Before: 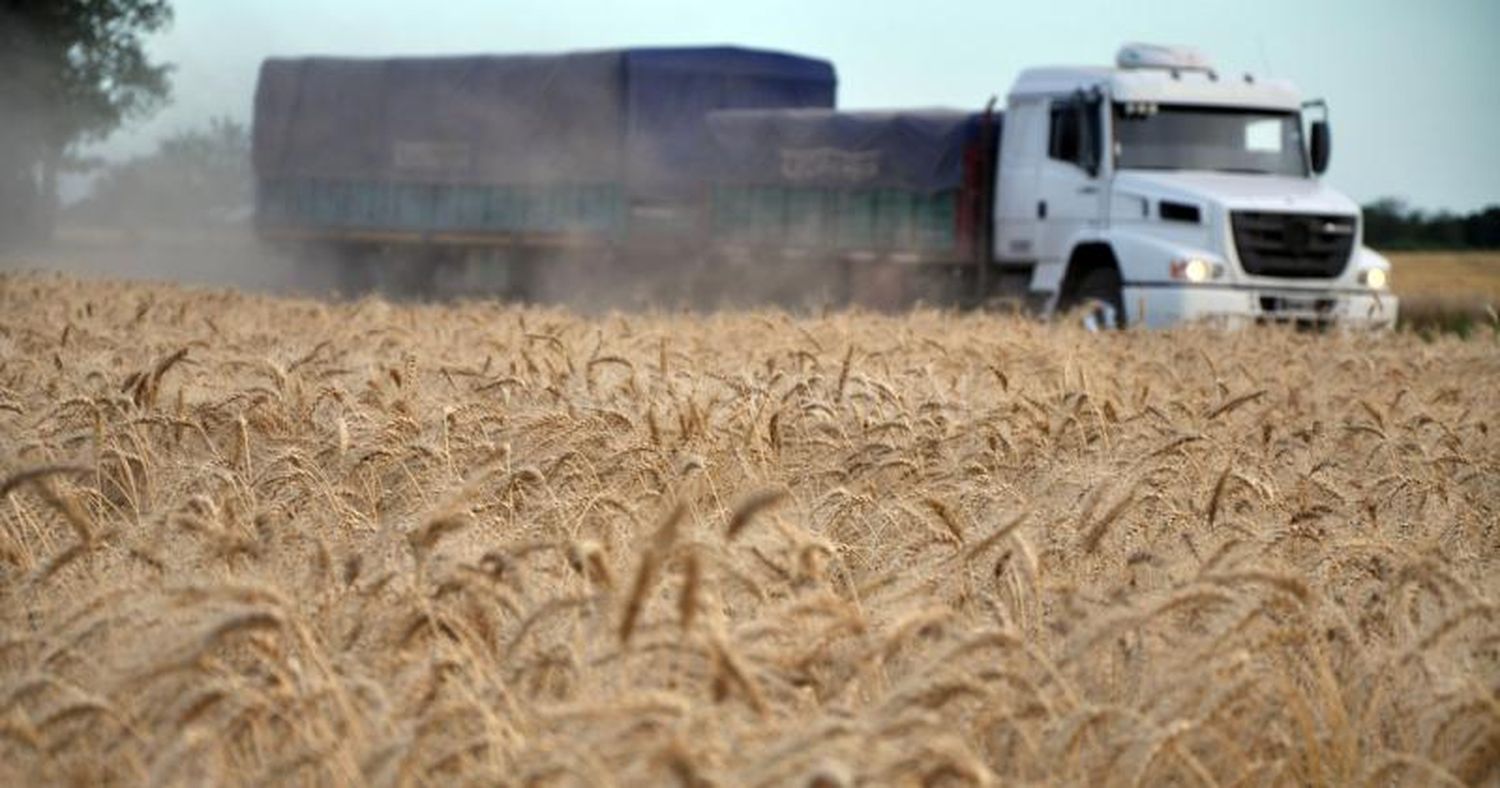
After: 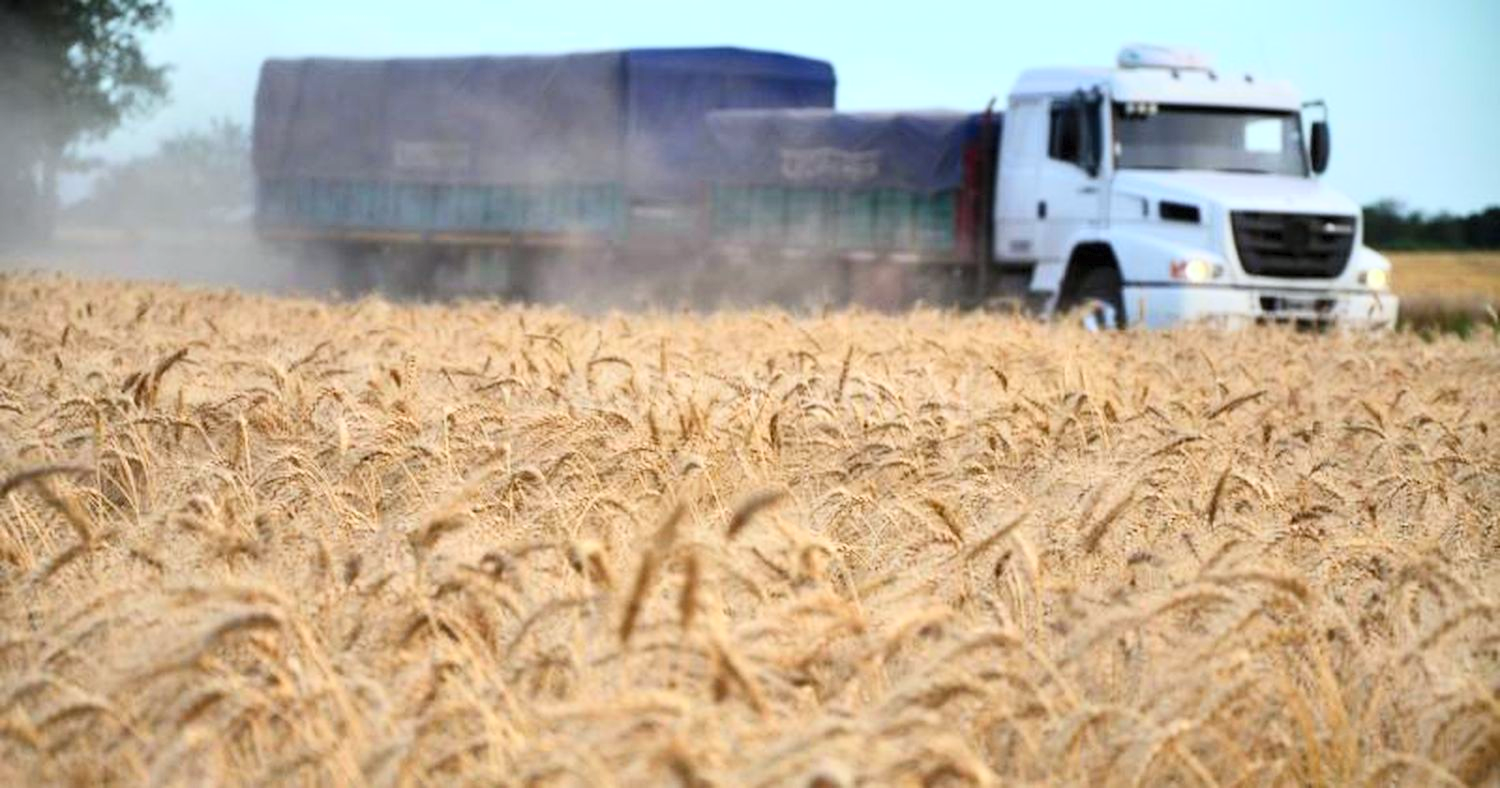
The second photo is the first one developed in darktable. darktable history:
white balance: red 0.98, blue 1.034
contrast brightness saturation: contrast 0.24, brightness 0.26, saturation 0.39
